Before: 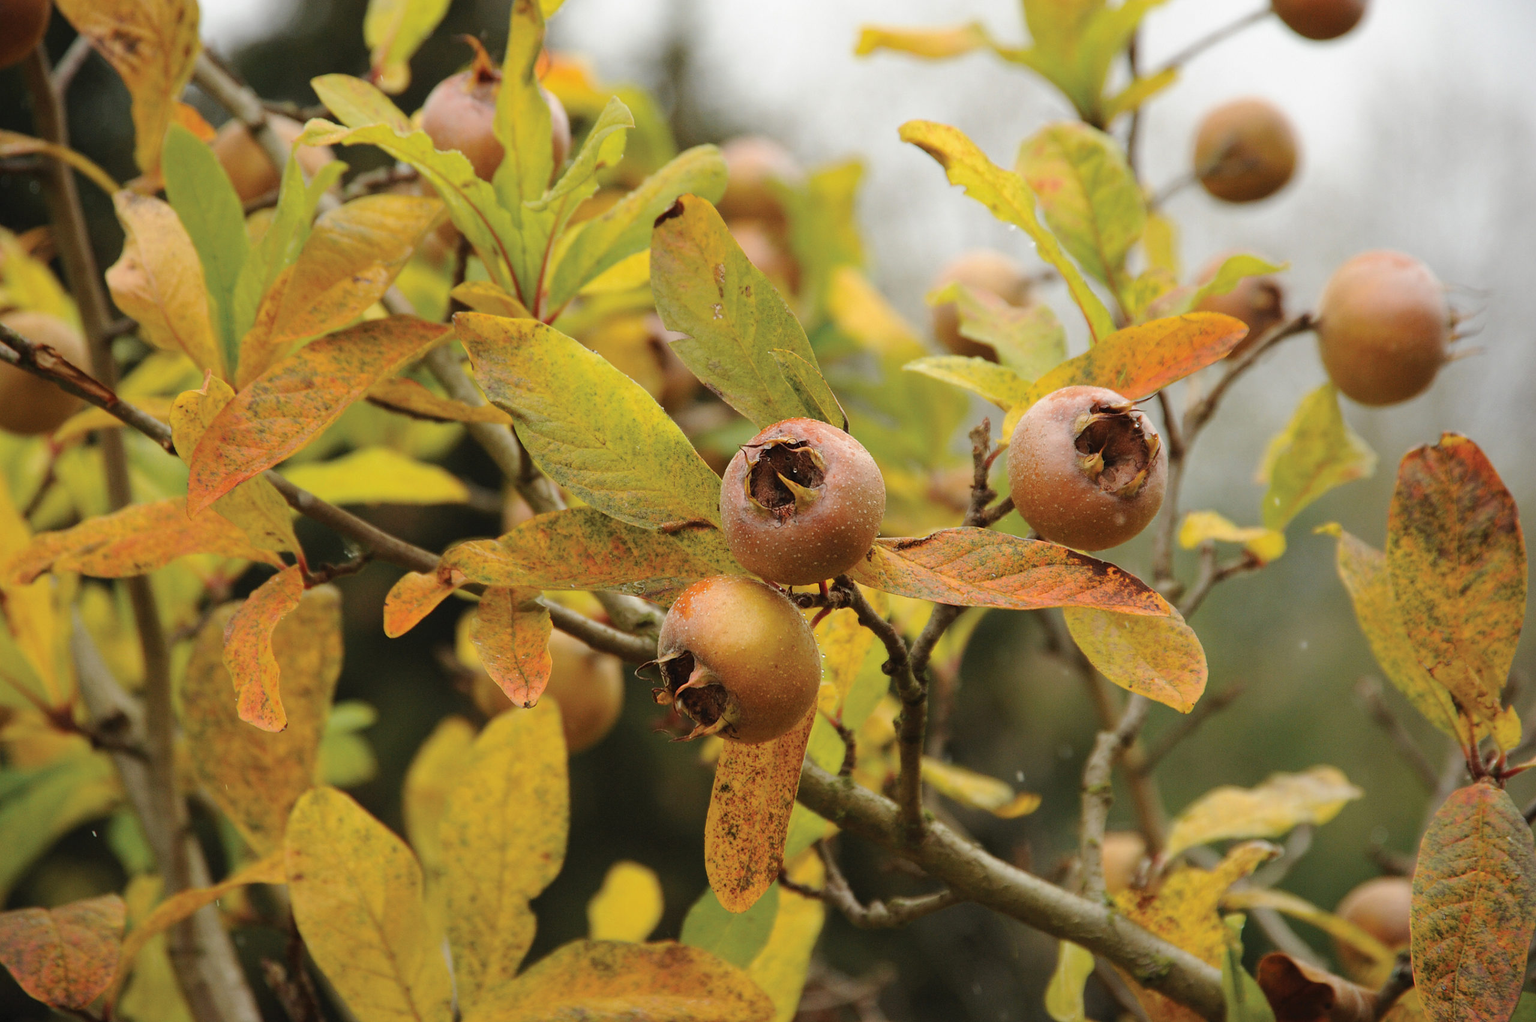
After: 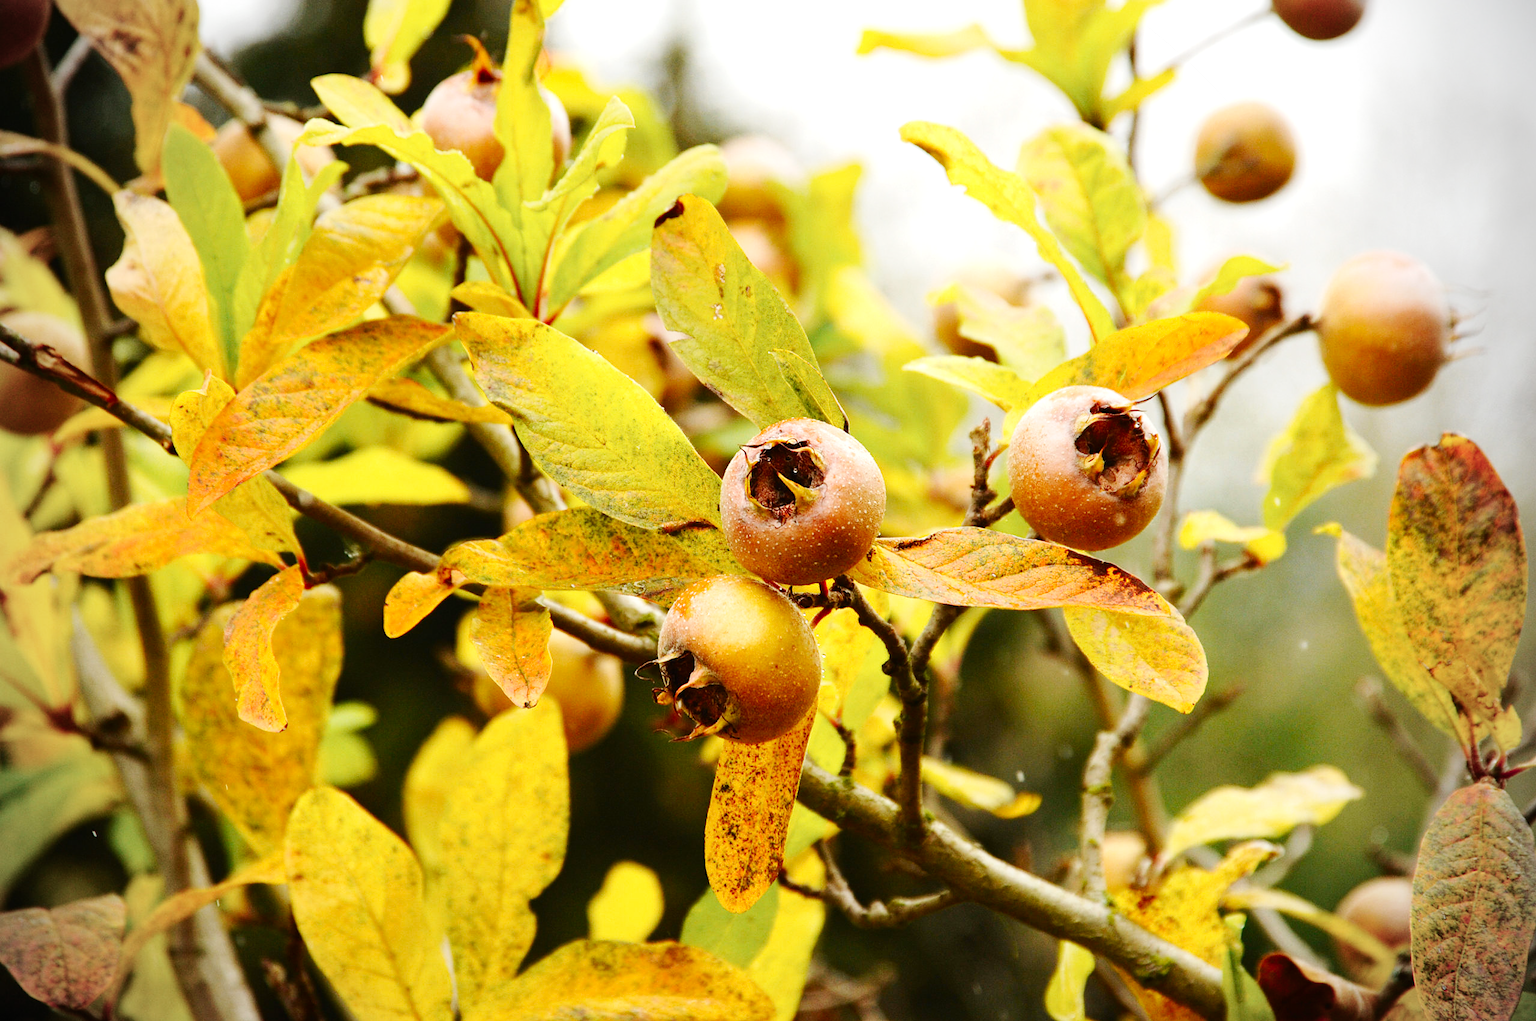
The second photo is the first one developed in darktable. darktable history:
base curve: curves: ch0 [(0, 0) (0.032, 0.025) (0.121, 0.166) (0.206, 0.329) (0.605, 0.79) (1, 1)], preserve colors none
exposure: black level correction 0, exposure 0.7 EV, compensate exposure bias true, compensate highlight preservation false
vignetting: unbound false
contrast brightness saturation: contrast 0.07, brightness -0.14, saturation 0.11
